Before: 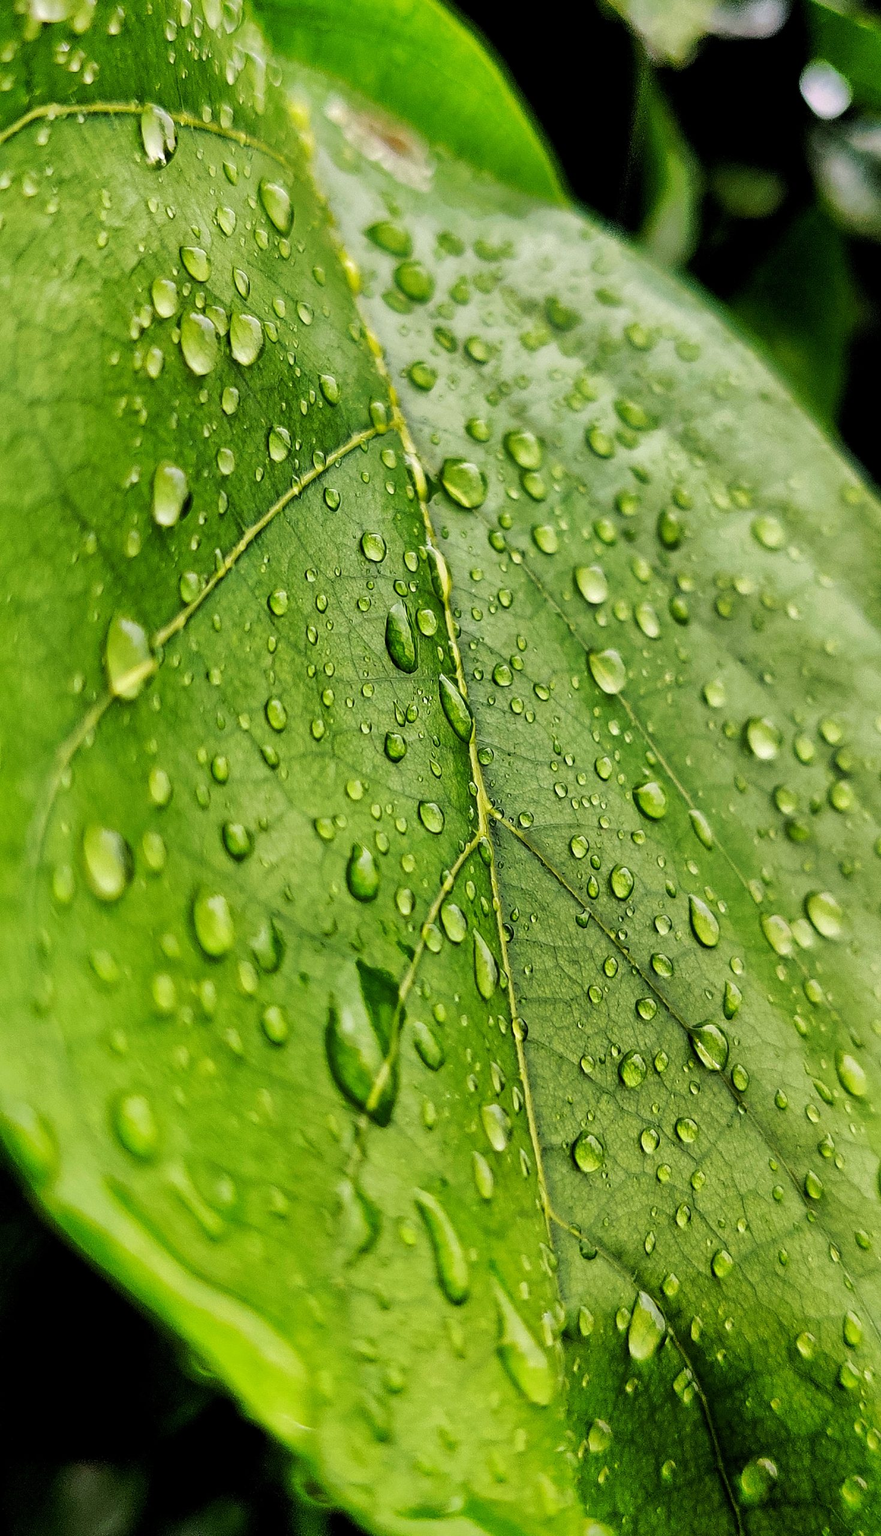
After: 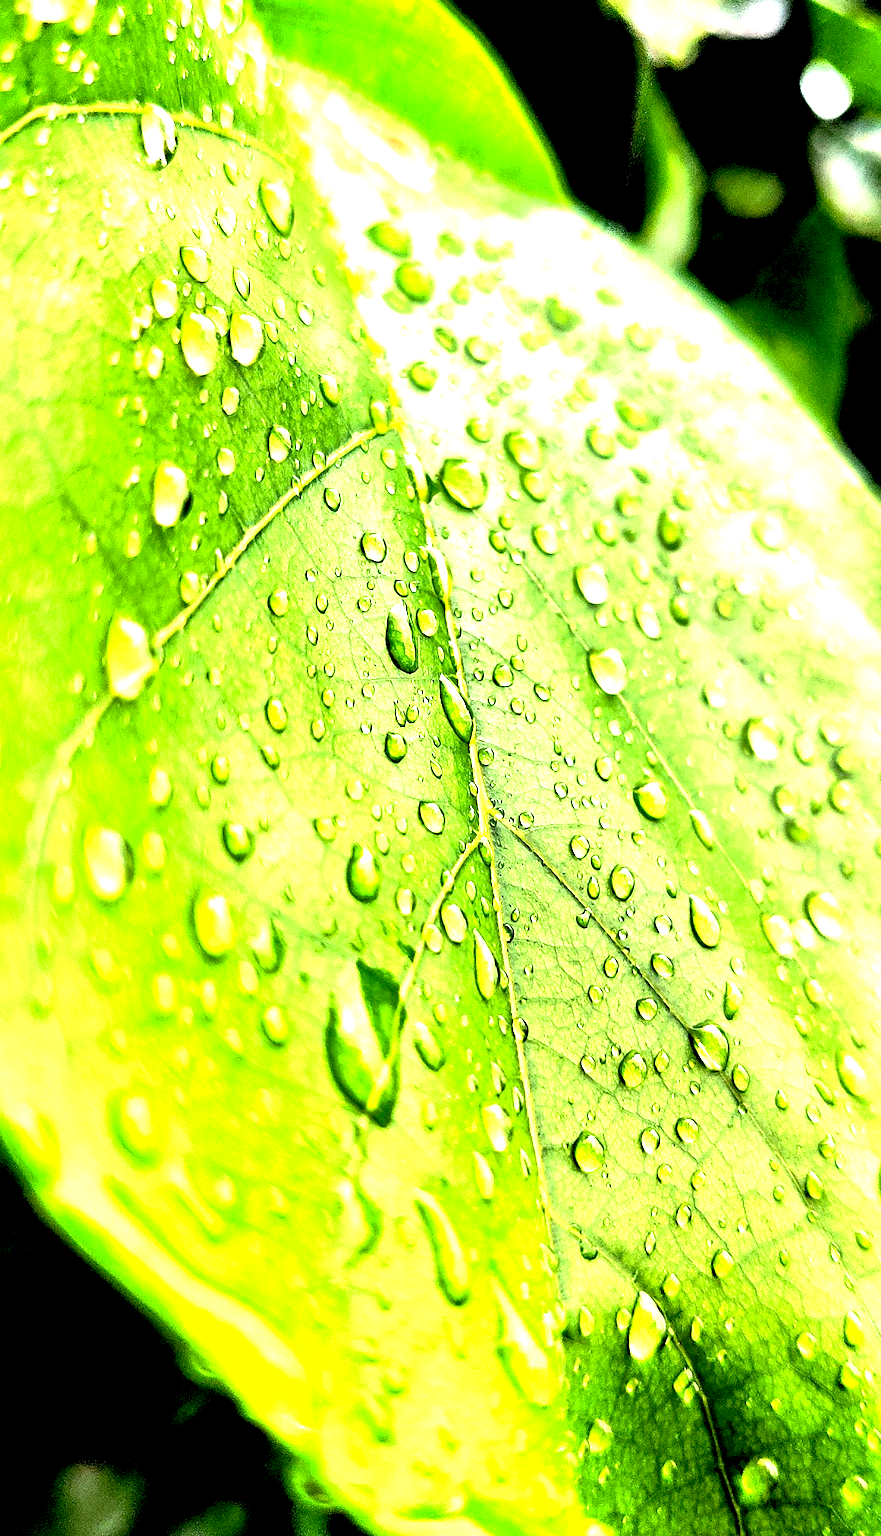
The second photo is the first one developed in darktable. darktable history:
exposure: black level correction 0.005, exposure 2.063 EV, compensate highlight preservation false
